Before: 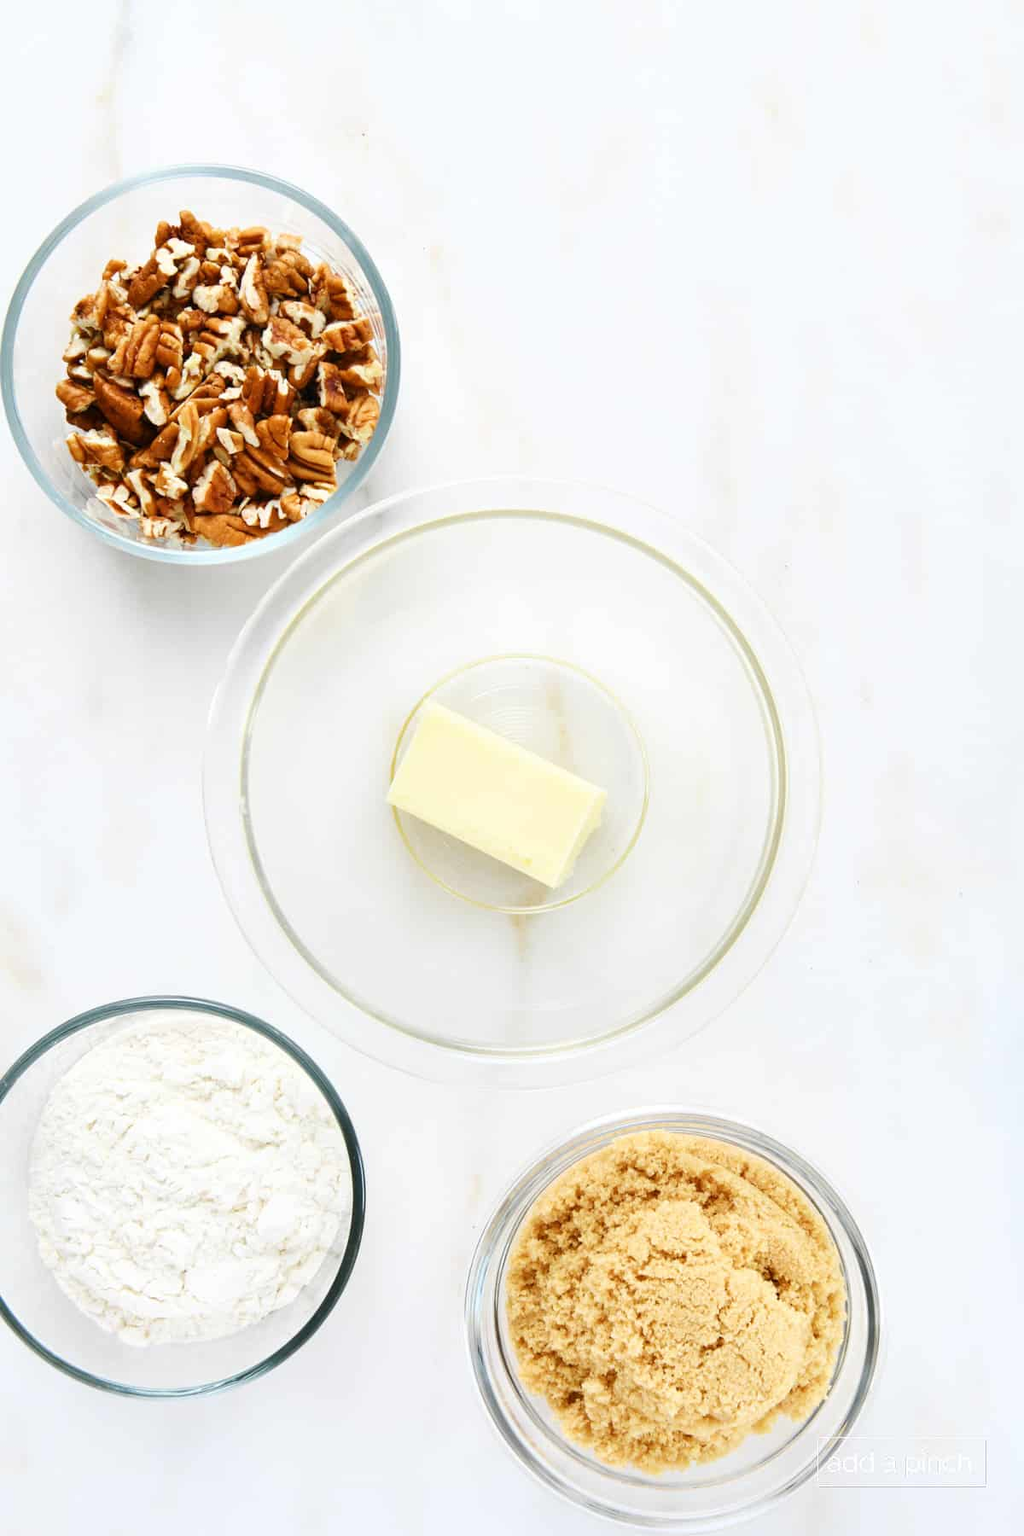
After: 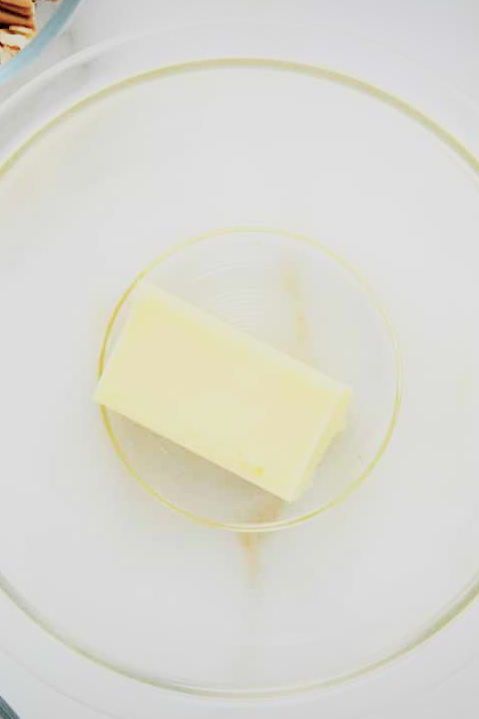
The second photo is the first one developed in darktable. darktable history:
crop: left 30%, top 30%, right 30%, bottom 30%
contrast brightness saturation: contrast 0.08, saturation 0.2
filmic rgb: black relative exposure -7.75 EV, white relative exposure 4.4 EV, threshold 3 EV, hardness 3.76, latitude 50%, contrast 1.1, color science v5 (2021), contrast in shadows safe, contrast in highlights safe, enable highlight reconstruction true
vignetting: fall-off start 85%, fall-off radius 80%, brightness -0.182, saturation -0.3, width/height ratio 1.219, dithering 8-bit output, unbound false
